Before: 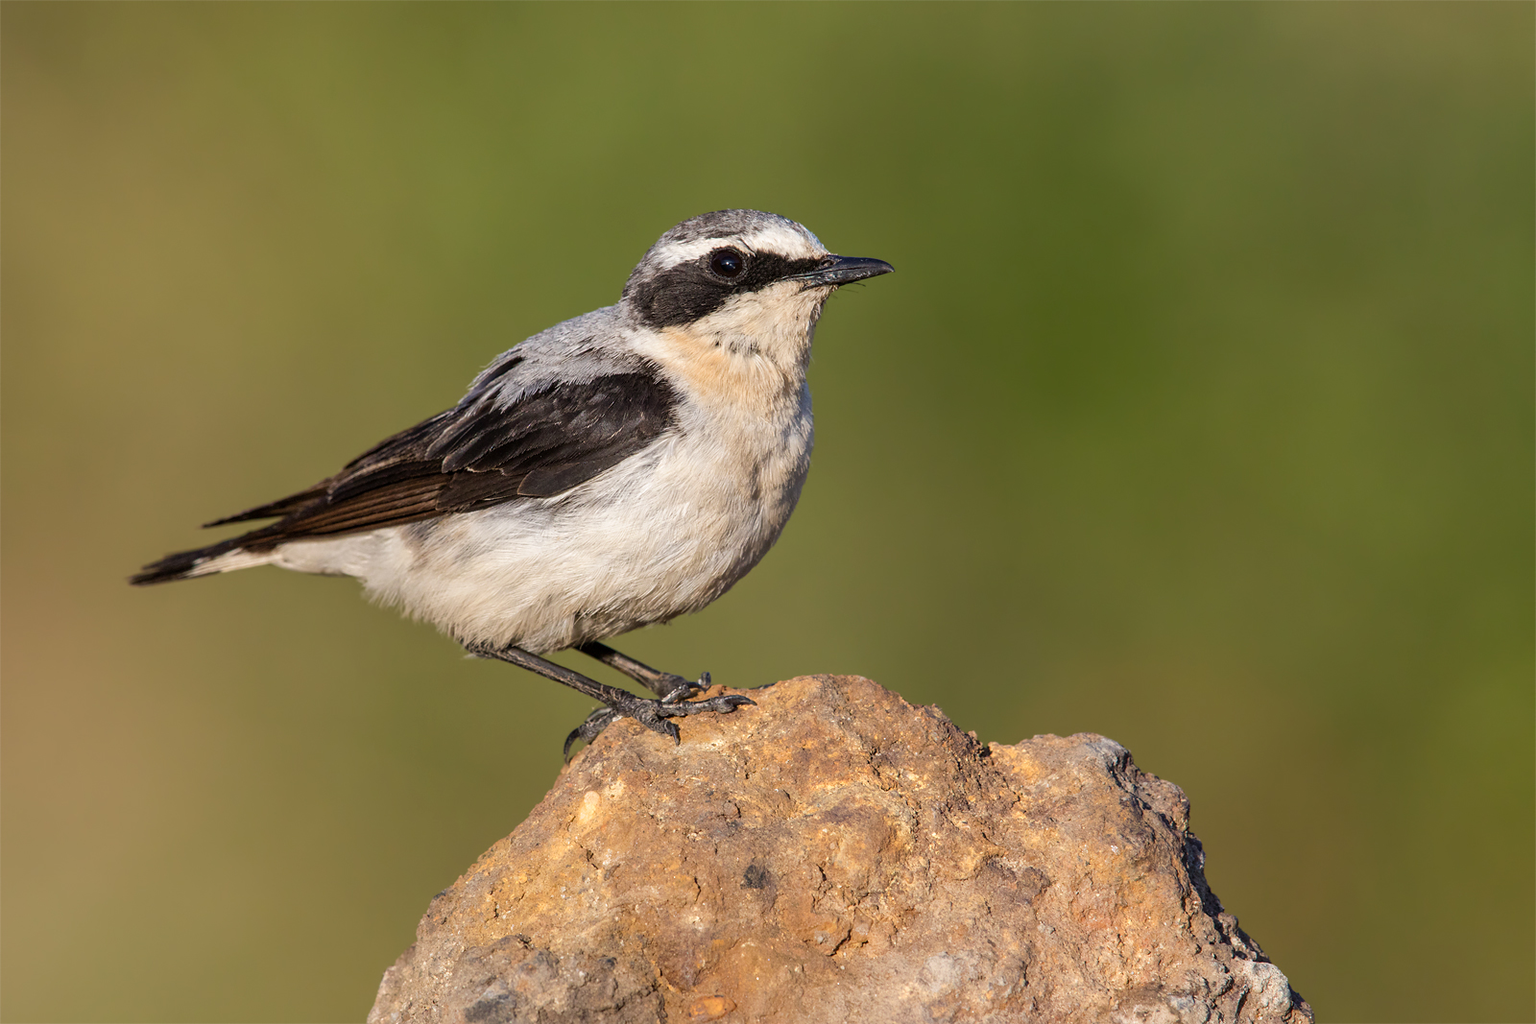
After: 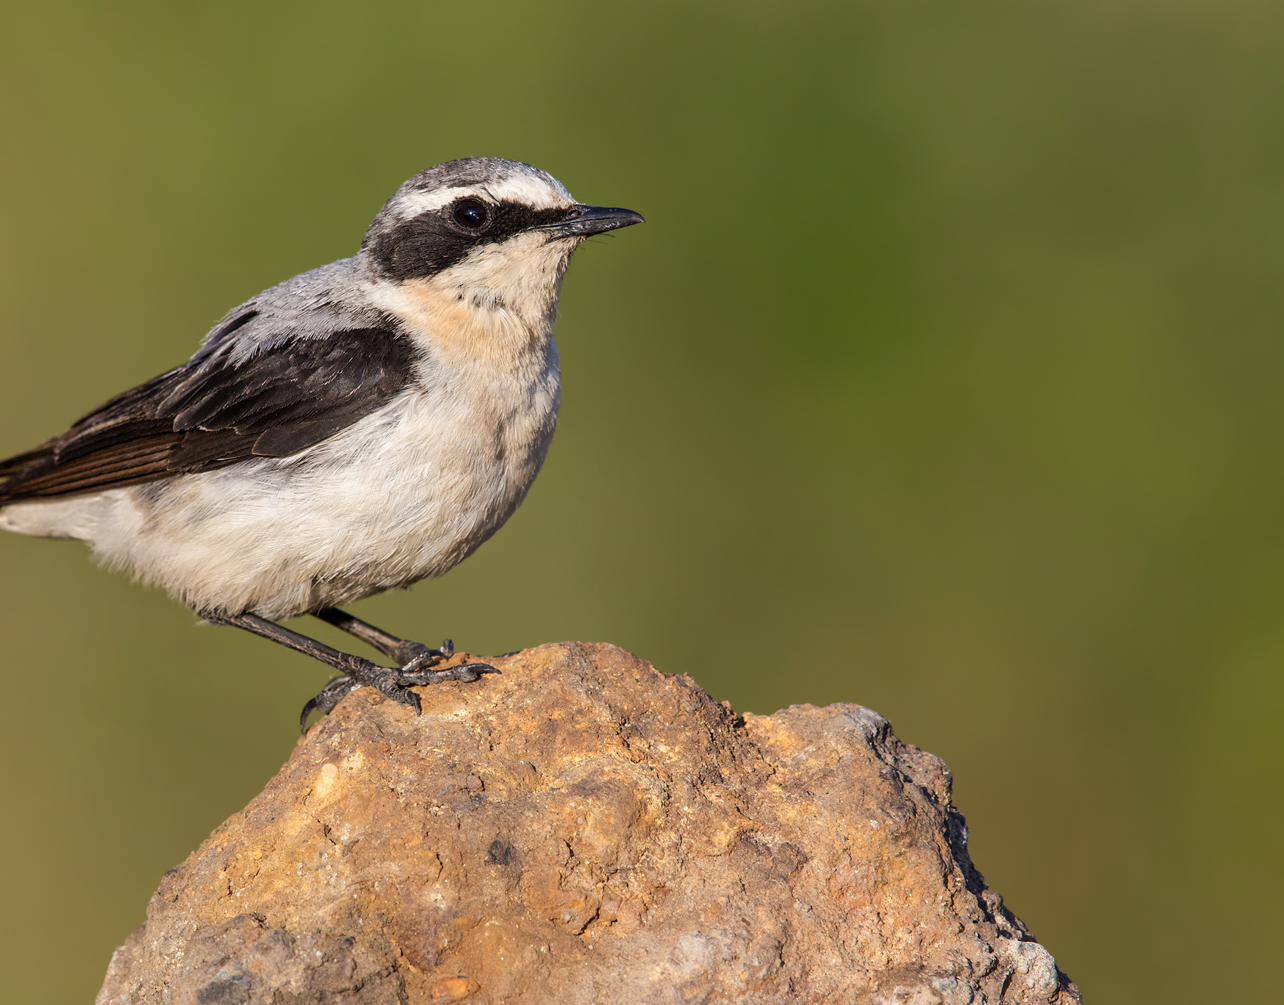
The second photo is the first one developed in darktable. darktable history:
crop and rotate: left 17.959%, top 5.771%, right 1.742%
rotate and perspective: automatic cropping original format, crop left 0, crop top 0
